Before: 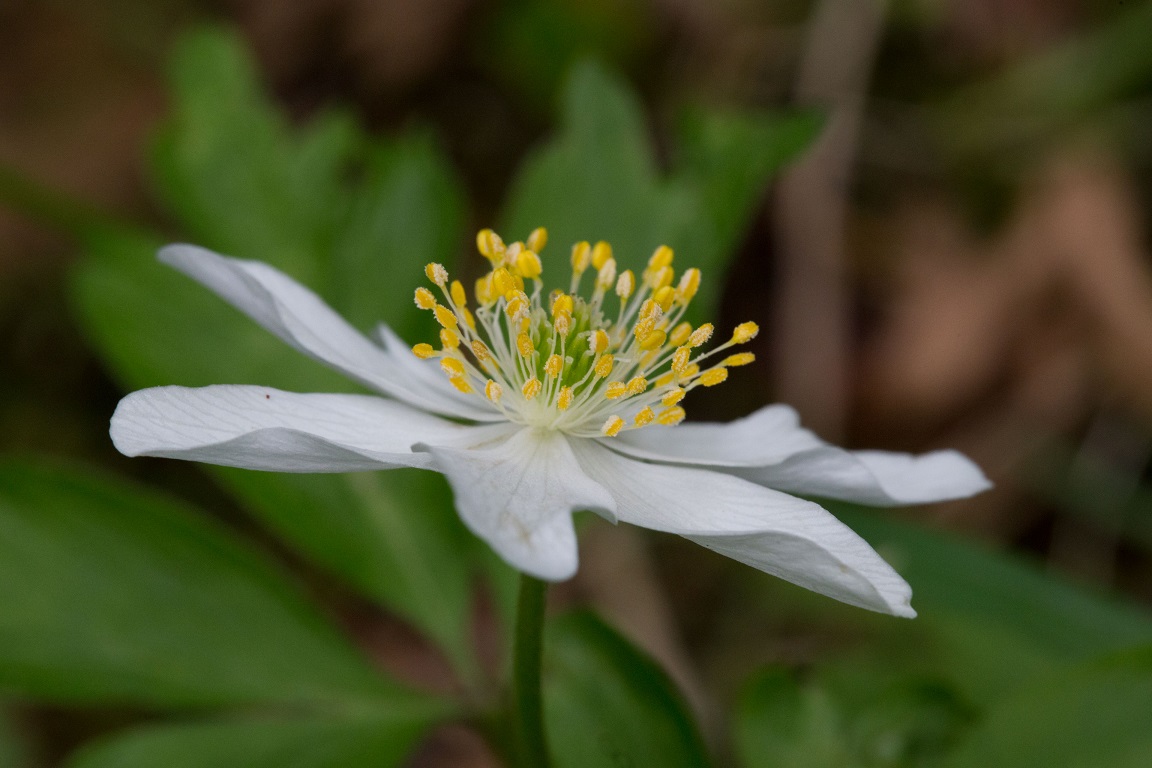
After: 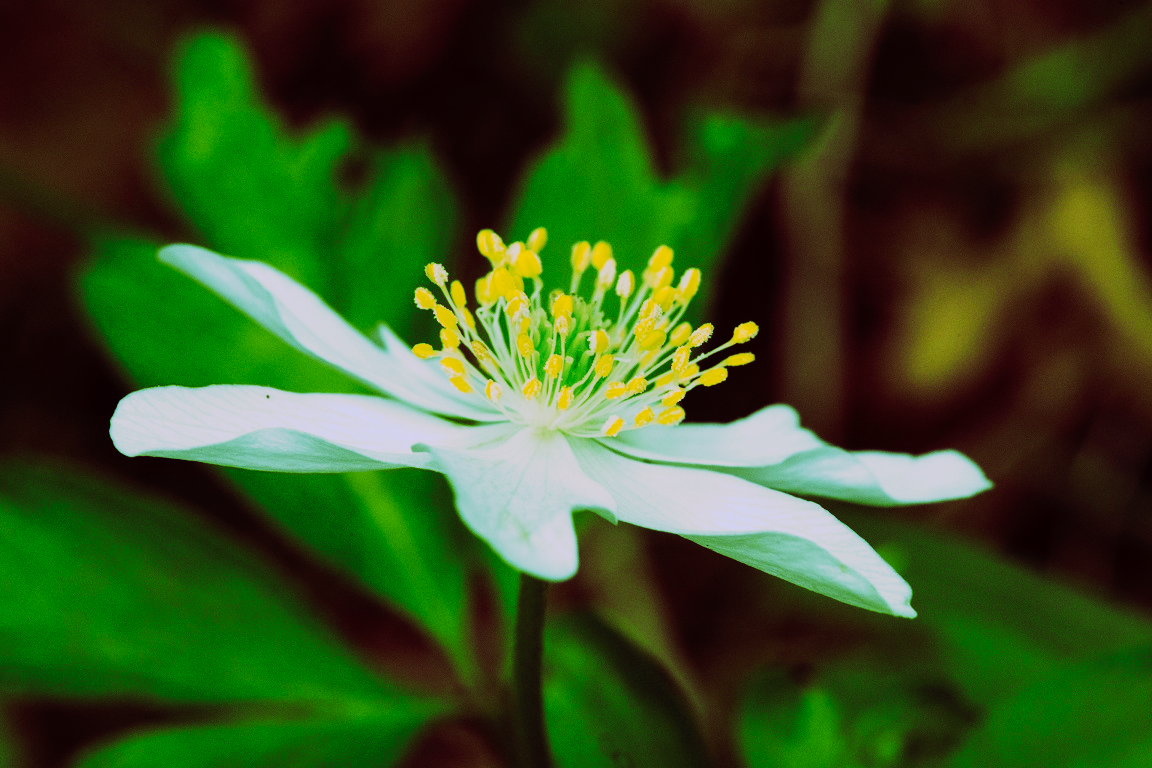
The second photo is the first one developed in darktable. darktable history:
tone curve: curves: ch0 [(0, 0) (0.003, 0.001) (0.011, 0.005) (0.025, 0.009) (0.044, 0.014) (0.069, 0.019) (0.1, 0.028) (0.136, 0.039) (0.177, 0.073) (0.224, 0.134) (0.277, 0.218) (0.335, 0.343) (0.399, 0.488) (0.468, 0.608) (0.543, 0.699) (0.623, 0.773) (0.709, 0.819) (0.801, 0.852) (0.898, 0.874) (1, 1)], preserve colors none
color look up table: target L [85.8, 86.8, 84, 66.16, 64.54, 68.74, 61.53, 60.9, 62.06, 61.25, 53.67, 49.23, 41.34, 26.59, 202.69, 90.28, 78.49, 76.47, 72.28, 50.87, 60.27, 47.13, 44.51, 31.8, 32.66, 6.684, 91.59, 84.73, 70.21, 60.66, 67.96, 58.52, 48.16, 43.45, 35.97, 36.48, 38.2, 28.99, 29.15, 21.08, 19.88, 88.81, 64.67, 65.07, 66.83, 55.68, 49.42, 35.95, 4.363], target a [45.12, 46.02, 32.38, -42.65, -33.55, -31.93, -57.49, -51.68, -33.12, -38.35, -45.62, -32.9, -22.8, -15.98, 0, 44.23, 25.16, 28.64, 38.48, 50.19, -11.6, 63.25, -7.093, 9.263, 27.47, 25.6, 46.87, 64.66, -18.08, 91.61, 63.79, -9.134, 14.16, 39.57, 53, 37.62, 14.01, -1.915, 46.01, 25.16, 26.19, 46.13, -31.67, -28.45, -18.34, -20.78, -25.81, -3.808, 1.251], target b [-36.36, 60.84, 84.58, 55.87, -66.47, 41.28, 30.68, 19.15, 49.91, 37.96, 37.87, 31.81, 14.42, 18.44, -0.002, -10.77, 76.3, 63.32, 24.65, 39.65, 28.77, 1.052, 28.2, 17.72, 24.8, 9.773, -27.97, -38.05, -2.208, -73.56, -48.29, -81.11, -31.08, -98.84, -117.69, -16.85, -75.54, -1.394, -113.67, -13.7, -34.57, -32.16, -72.53, -65.56, -65.74, -61.29, 1.101, -18.45, -9.711], num patches 49
